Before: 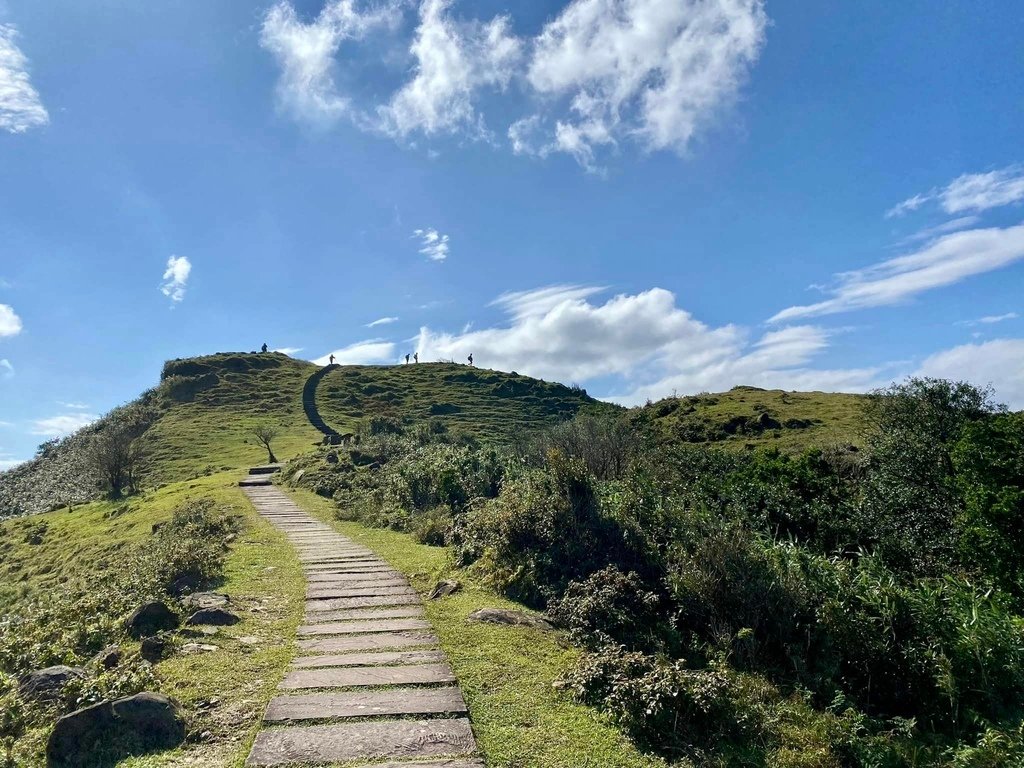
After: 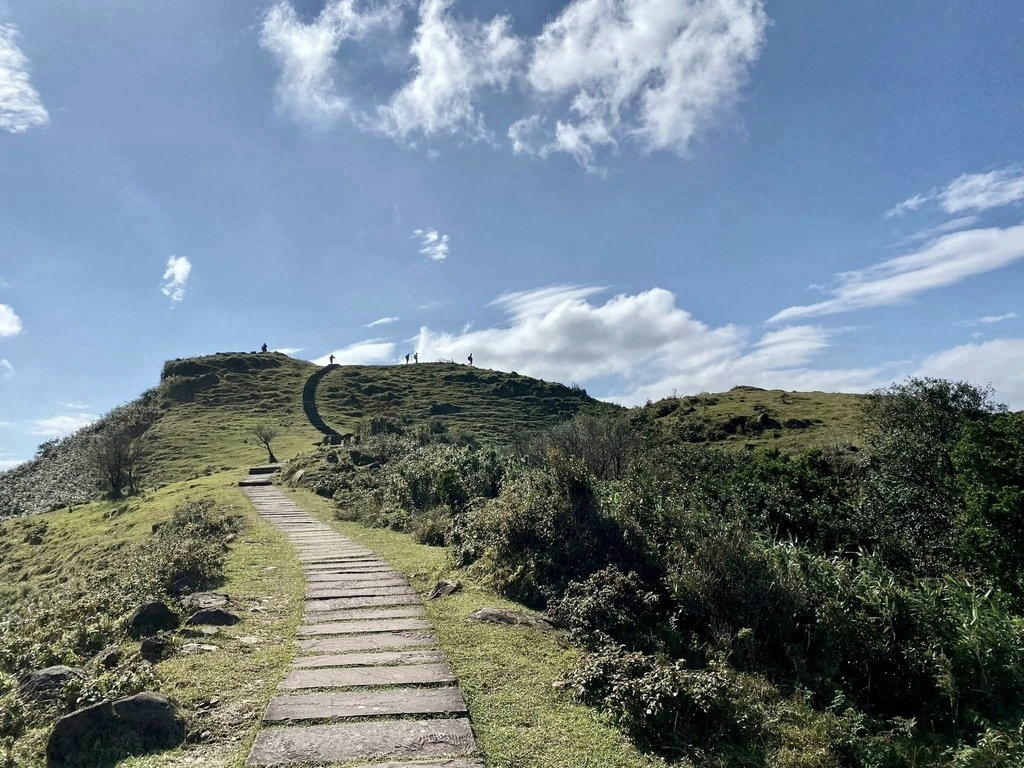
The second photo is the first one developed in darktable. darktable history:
contrast brightness saturation: contrast 0.1, saturation -0.294
